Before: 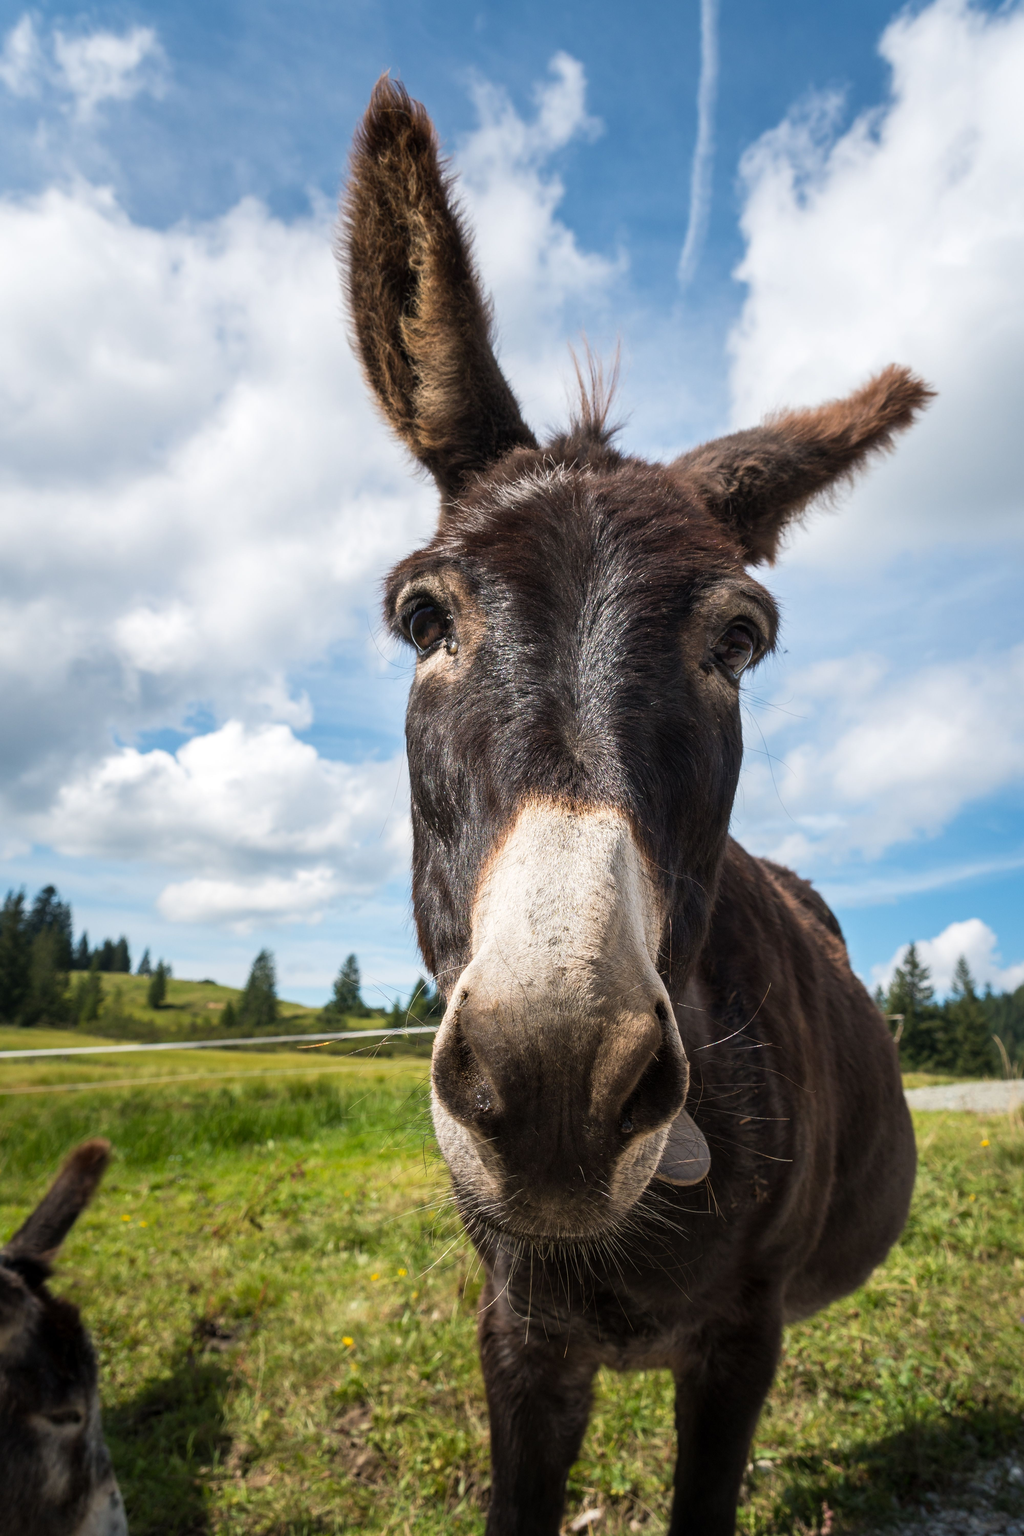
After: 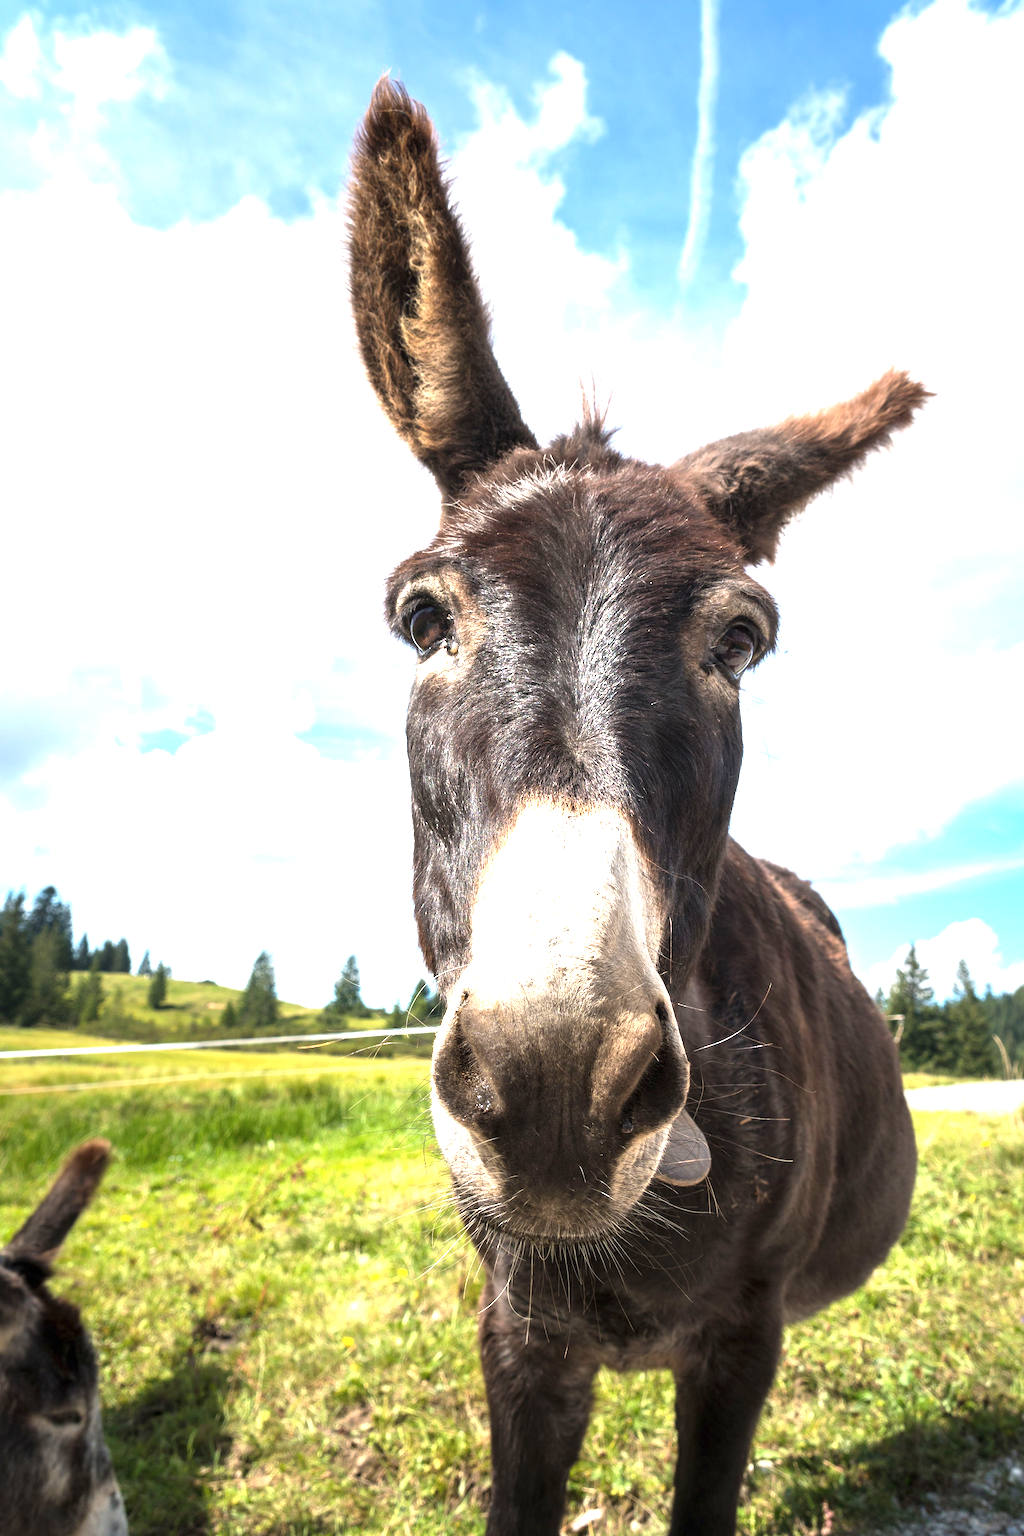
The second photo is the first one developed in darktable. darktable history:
exposure: black level correction 0, exposure 1.45 EV, compensate exposure bias true, compensate highlight preservation false
contrast brightness saturation: contrast 0.01, saturation -0.05
